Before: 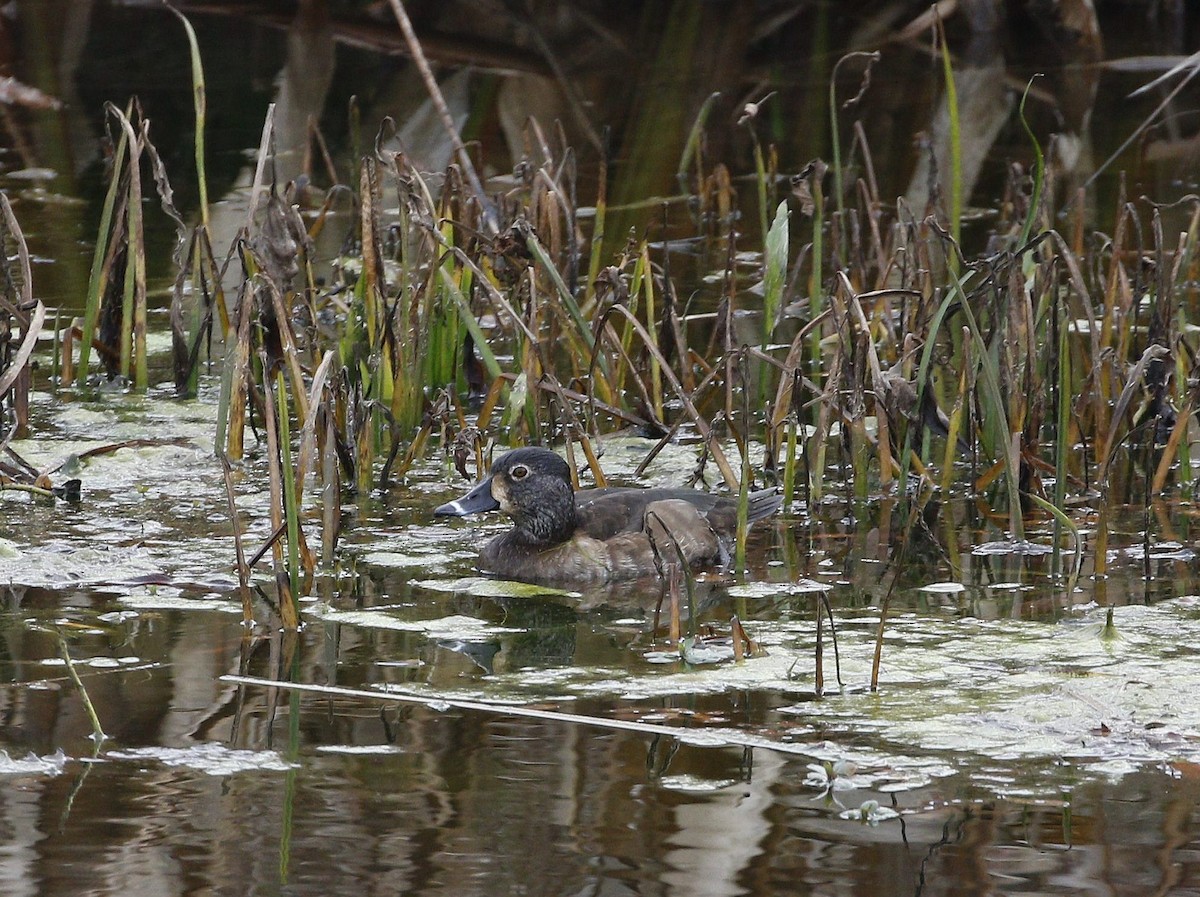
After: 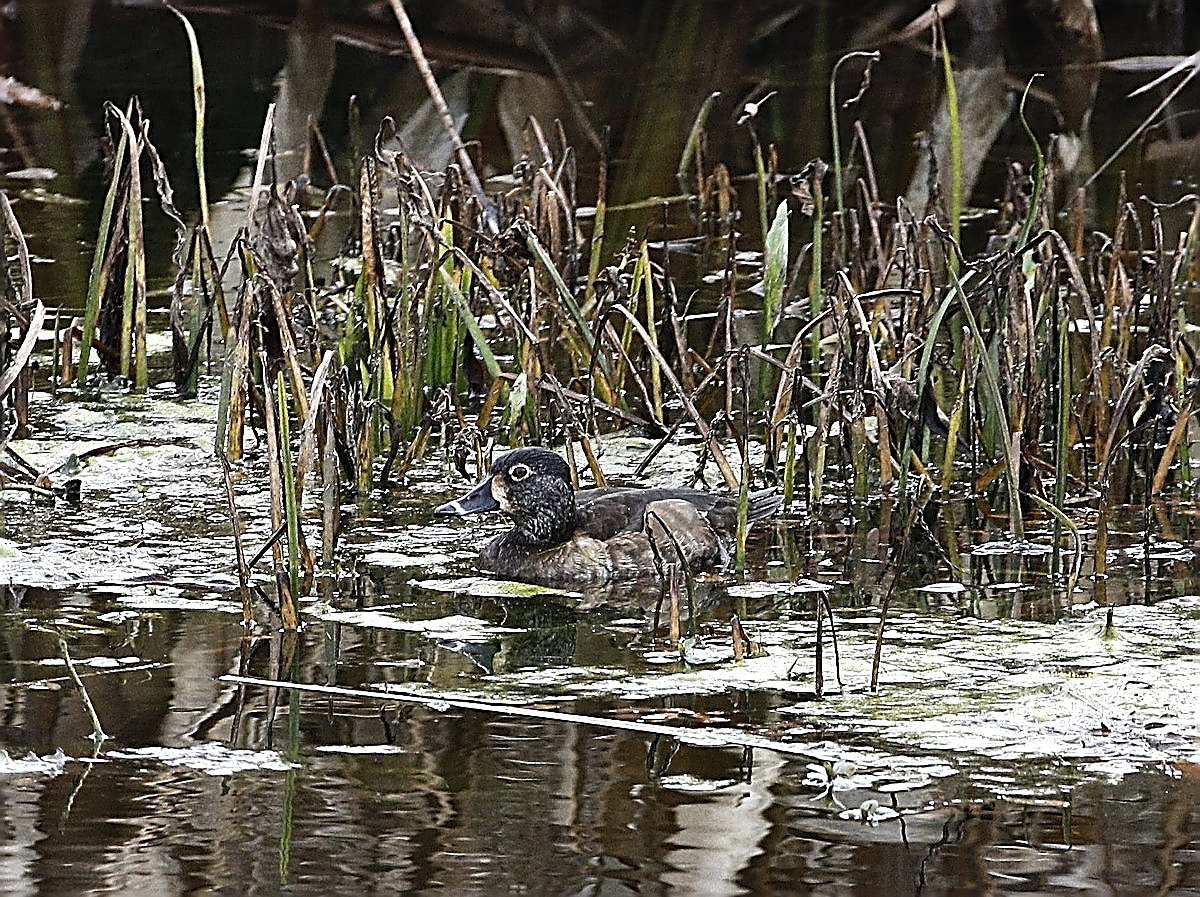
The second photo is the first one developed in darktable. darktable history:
shadows and highlights: shadows 37.27, highlights -28.18, soften with gaussian
sharpen: amount 2
tone equalizer: -8 EV -0.75 EV, -7 EV -0.7 EV, -6 EV -0.6 EV, -5 EV -0.4 EV, -3 EV 0.4 EV, -2 EV 0.6 EV, -1 EV 0.7 EV, +0 EV 0.75 EV, edges refinement/feathering 500, mask exposure compensation -1.57 EV, preserve details no
